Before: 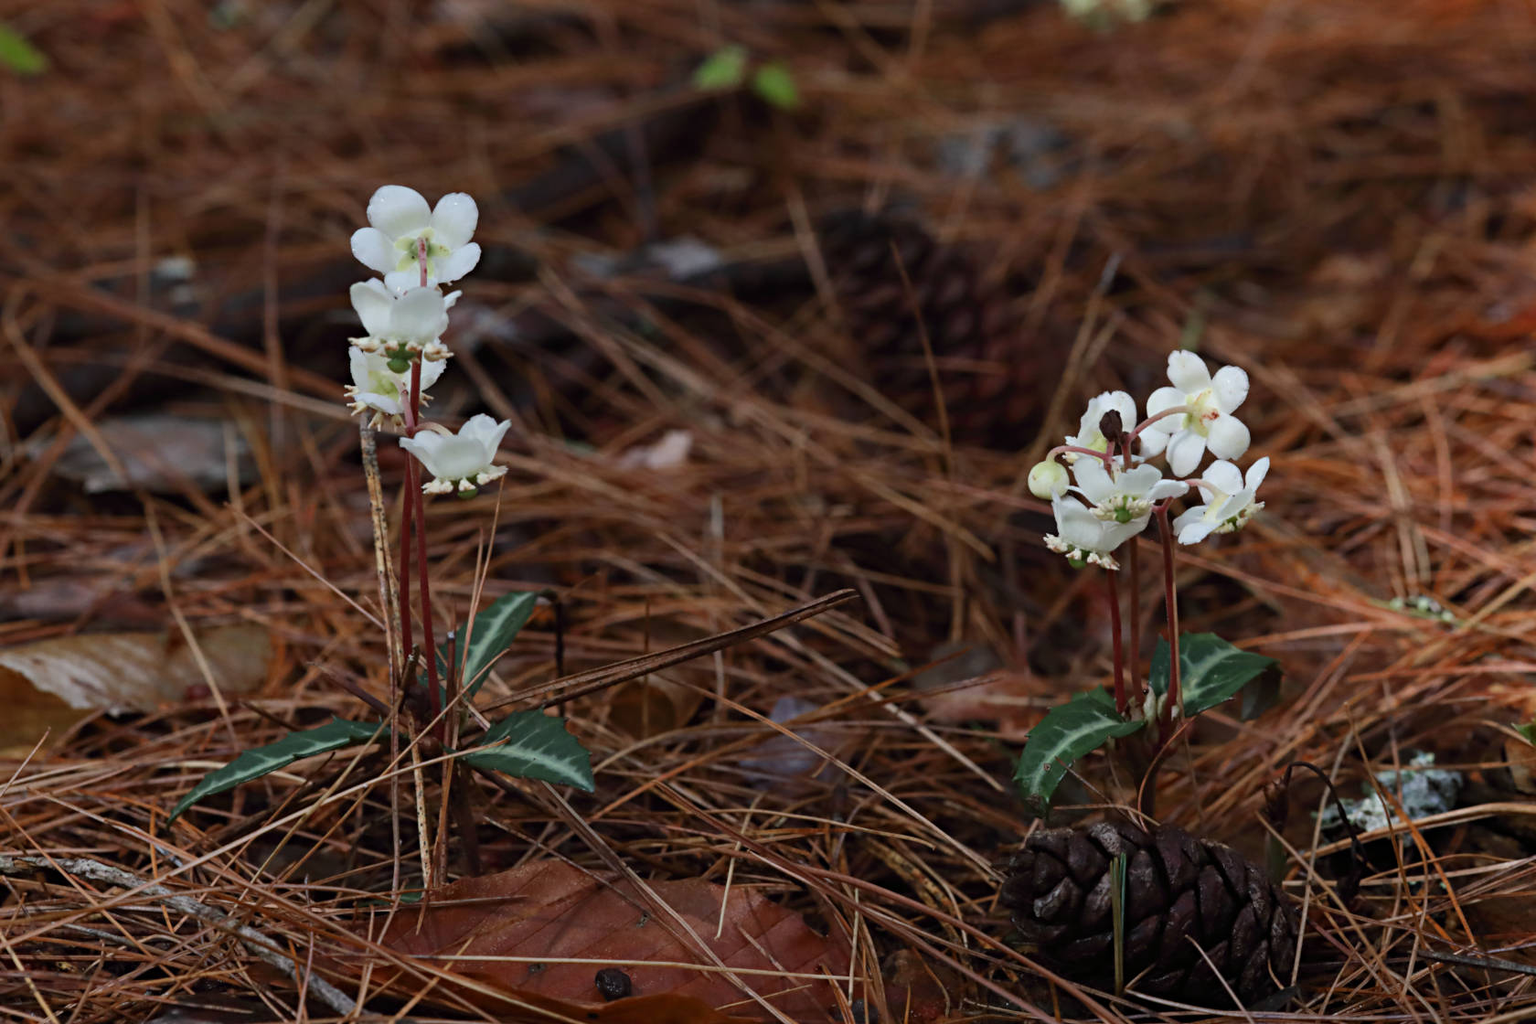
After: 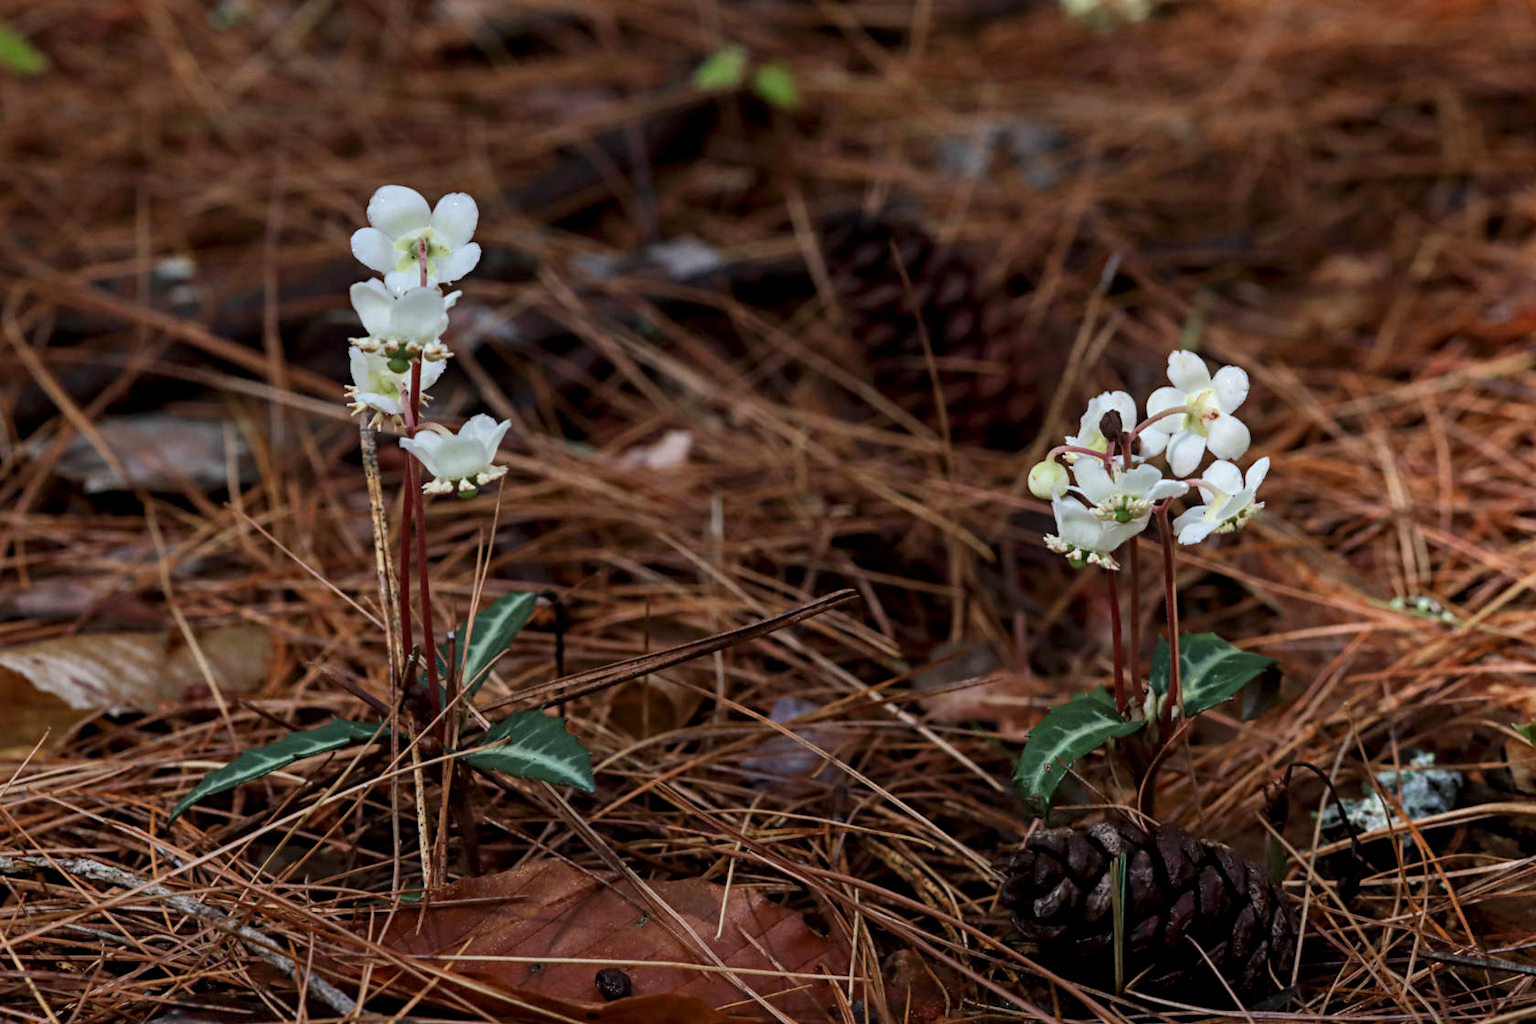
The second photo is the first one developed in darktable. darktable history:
local contrast: detail 130%
exposure: black level correction 0.001, exposure 0.14 EV, compensate highlight preservation false
velvia: strength 15%
